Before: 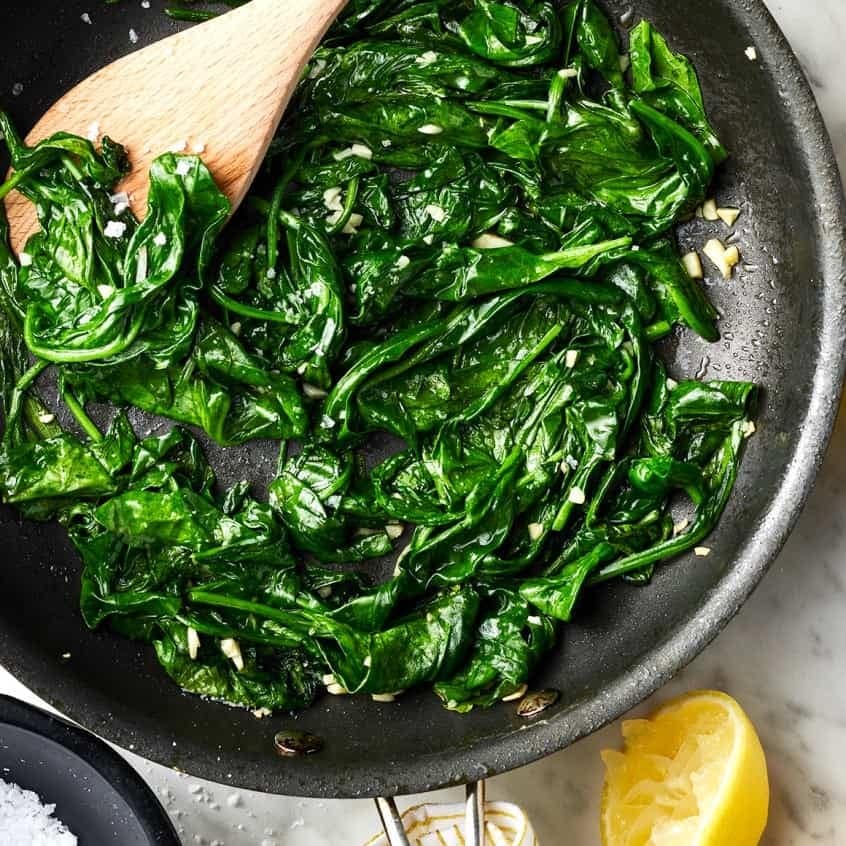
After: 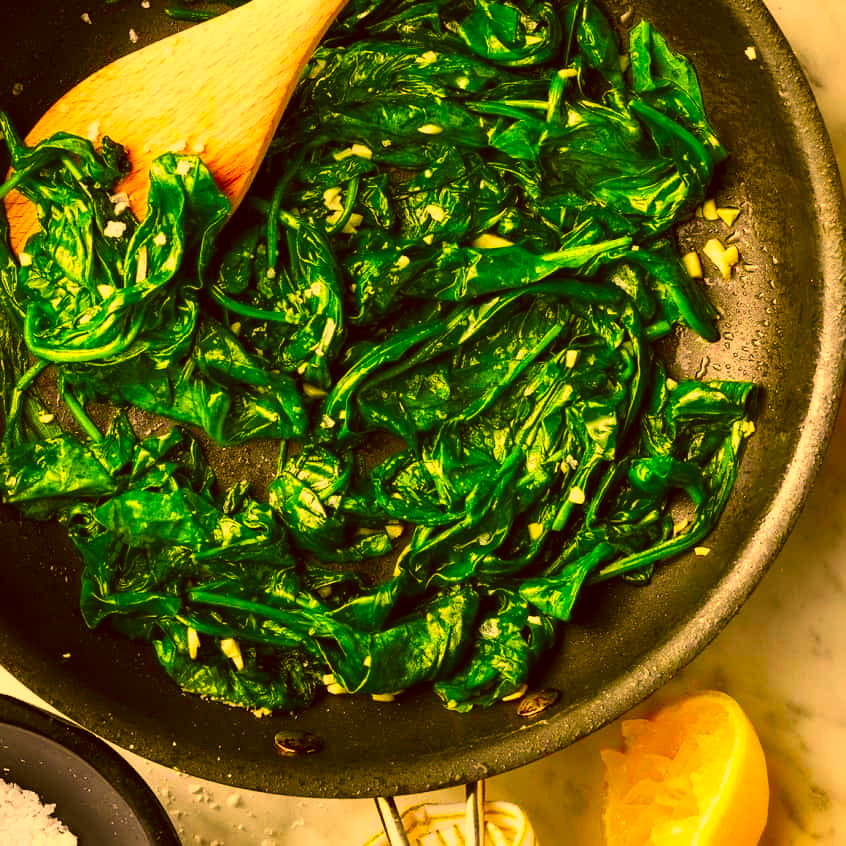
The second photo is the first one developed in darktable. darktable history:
color correction: highlights a* 11.13, highlights b* 30.66, shadows a* 2.69, shadows b* 17.34, saturation 1.76
